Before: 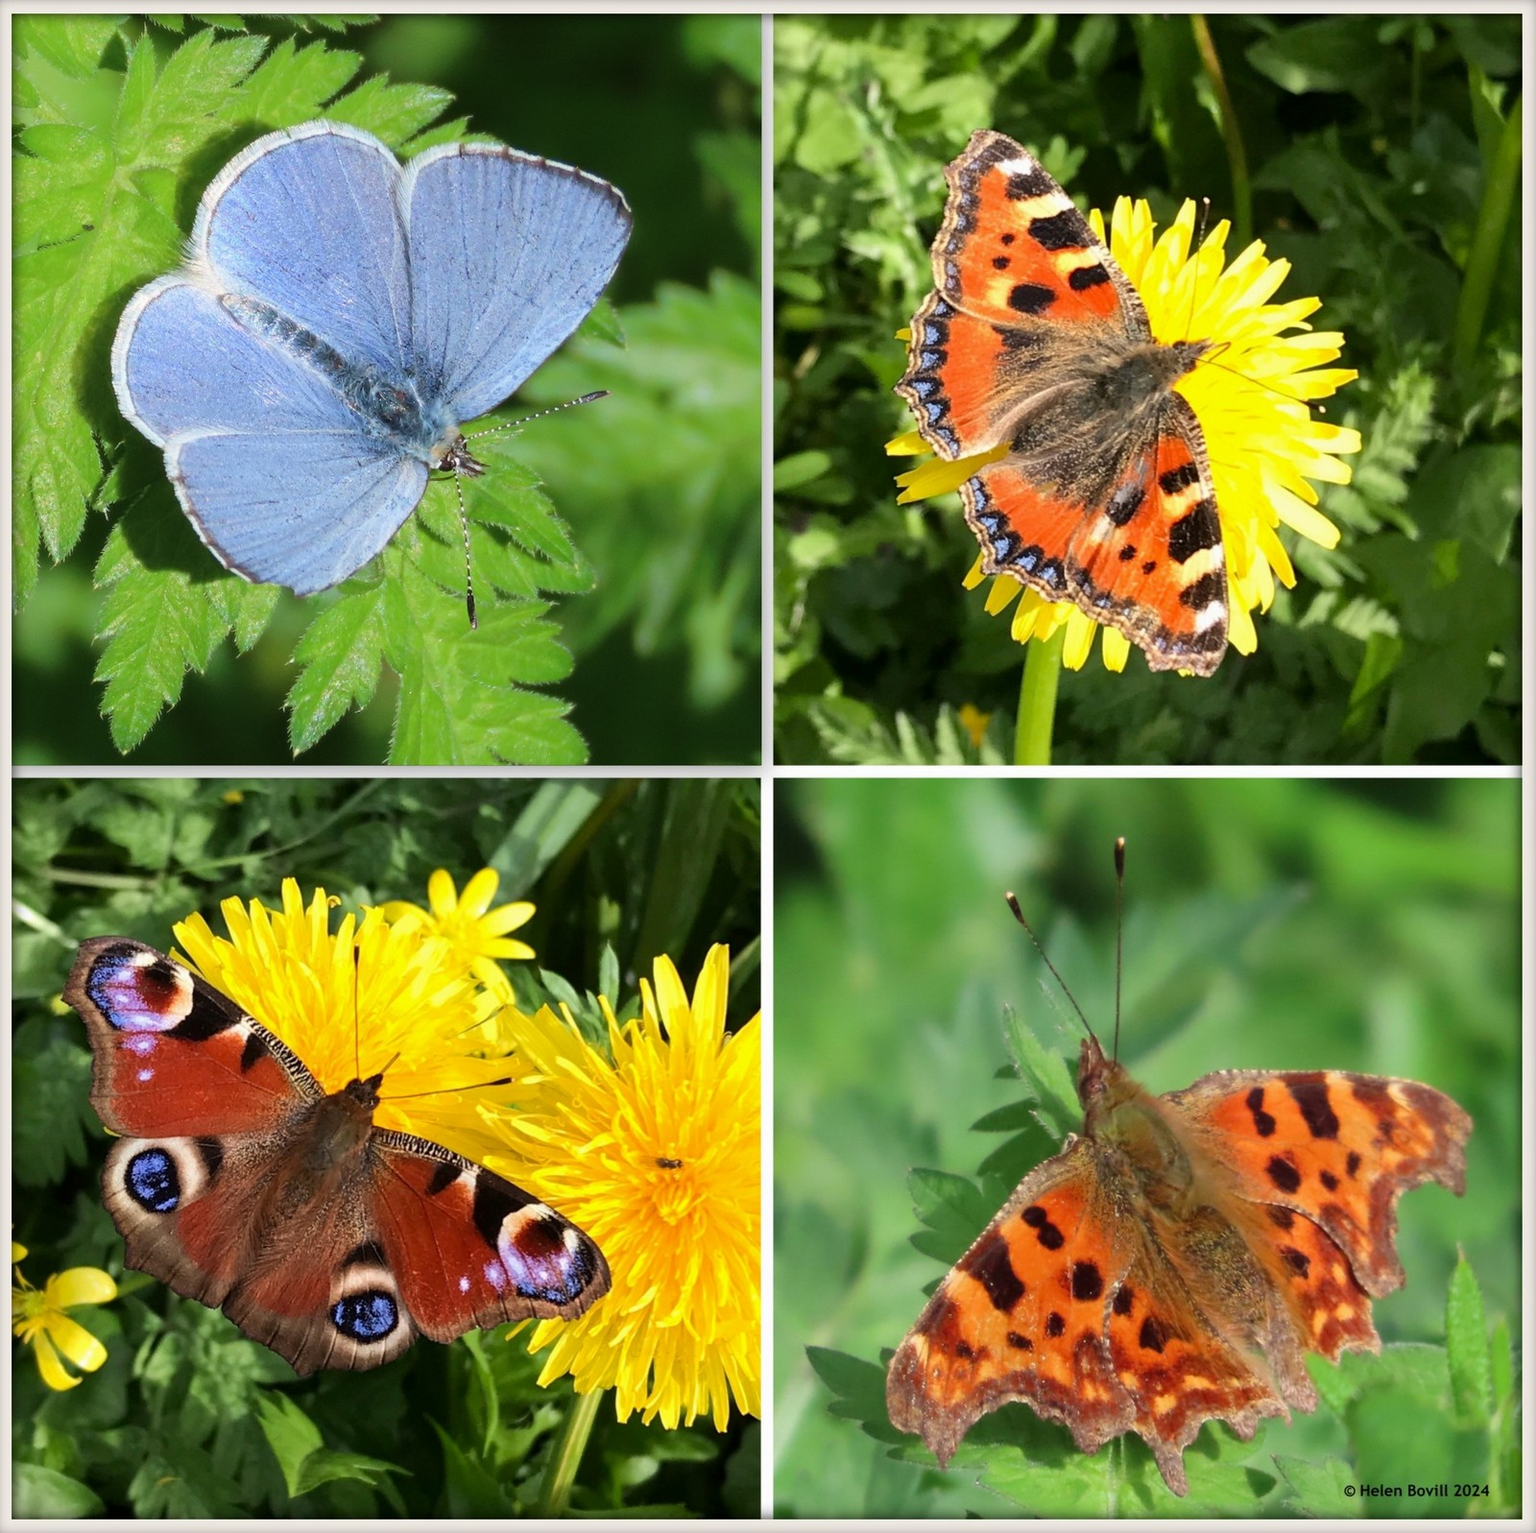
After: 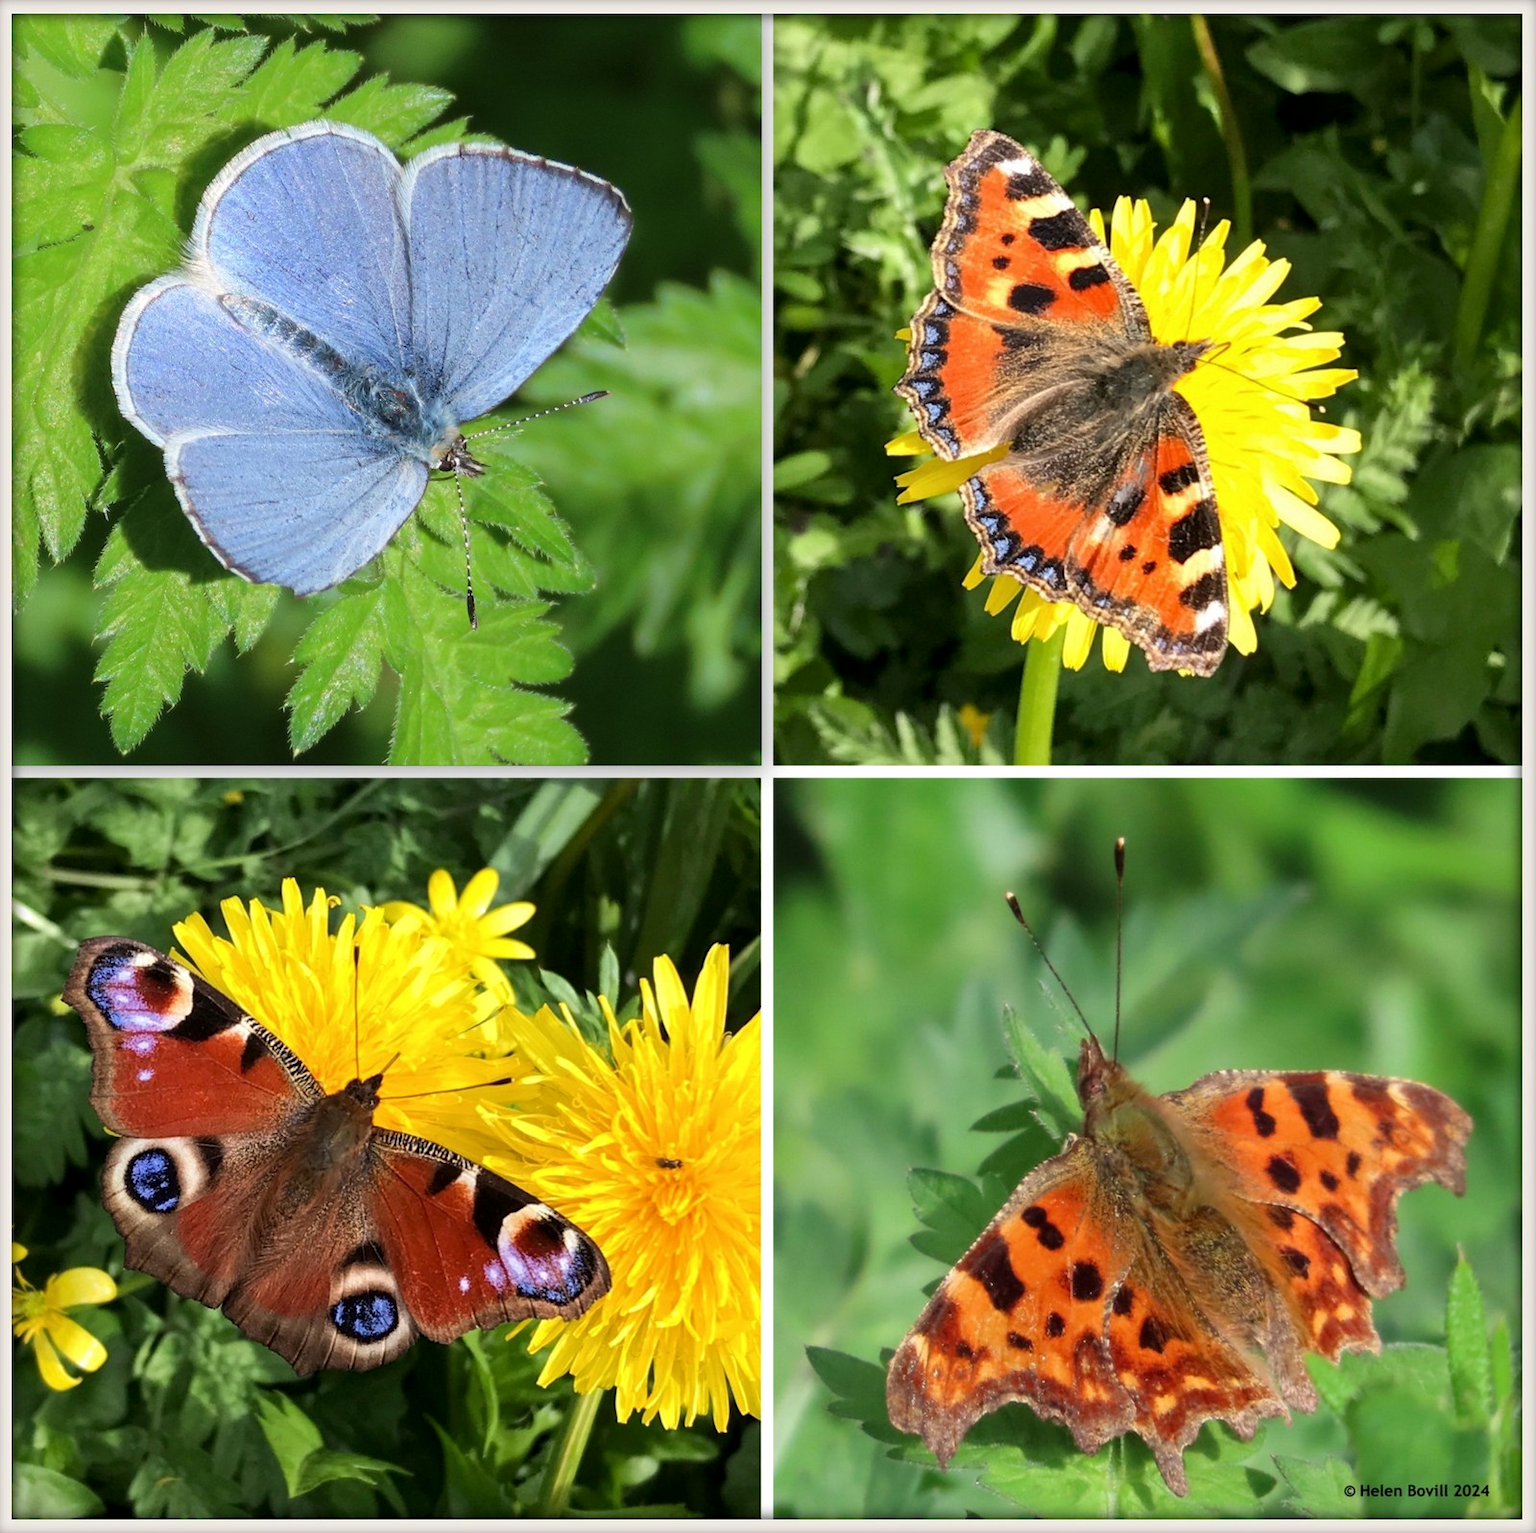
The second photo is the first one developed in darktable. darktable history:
local contrast: highlights 103%, shadows 98%, detail 120%, midtone range 0.2
